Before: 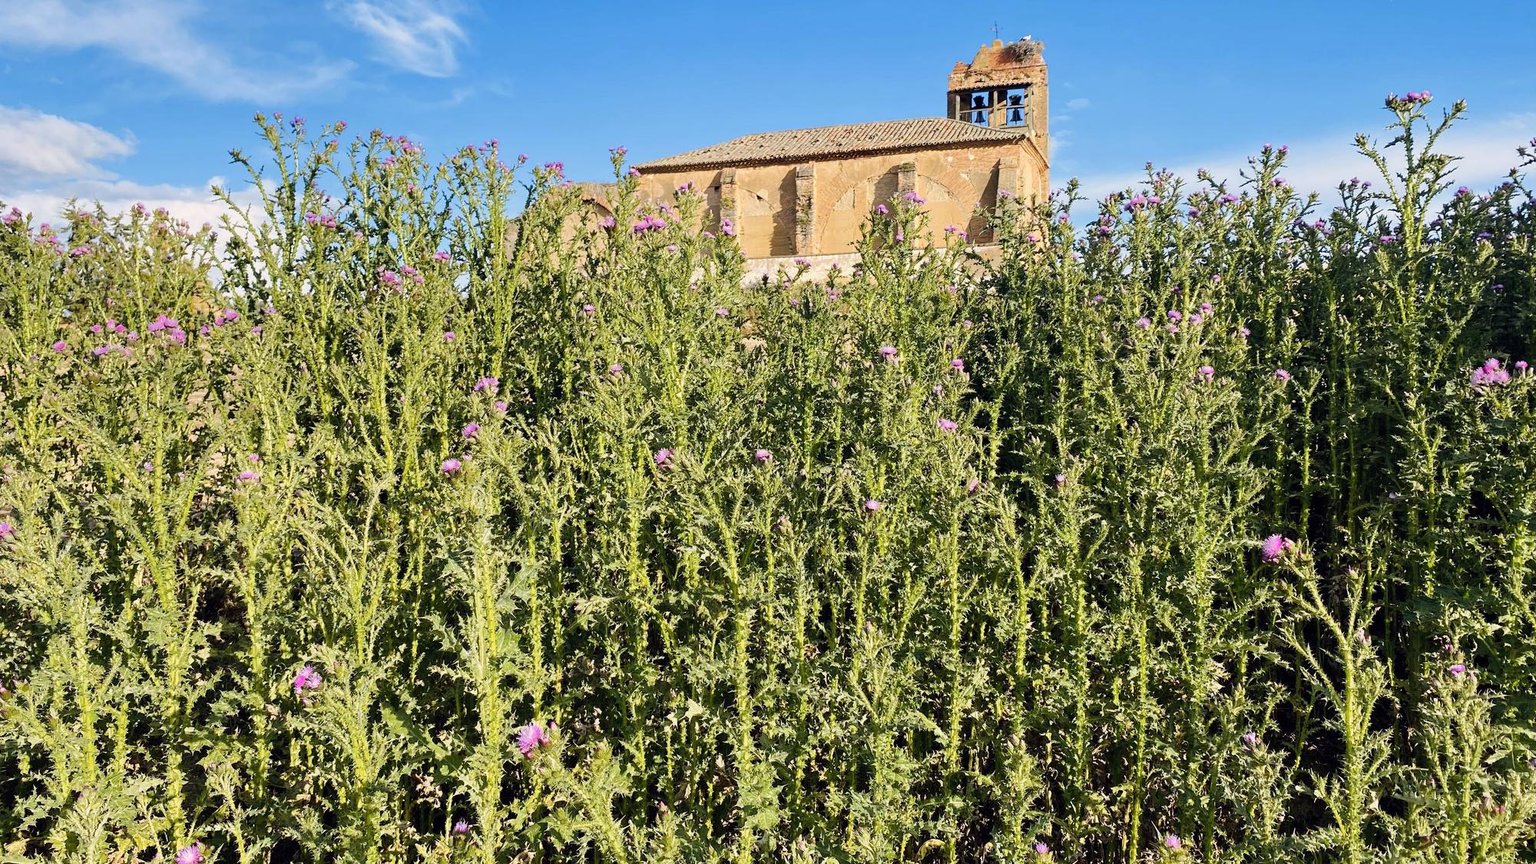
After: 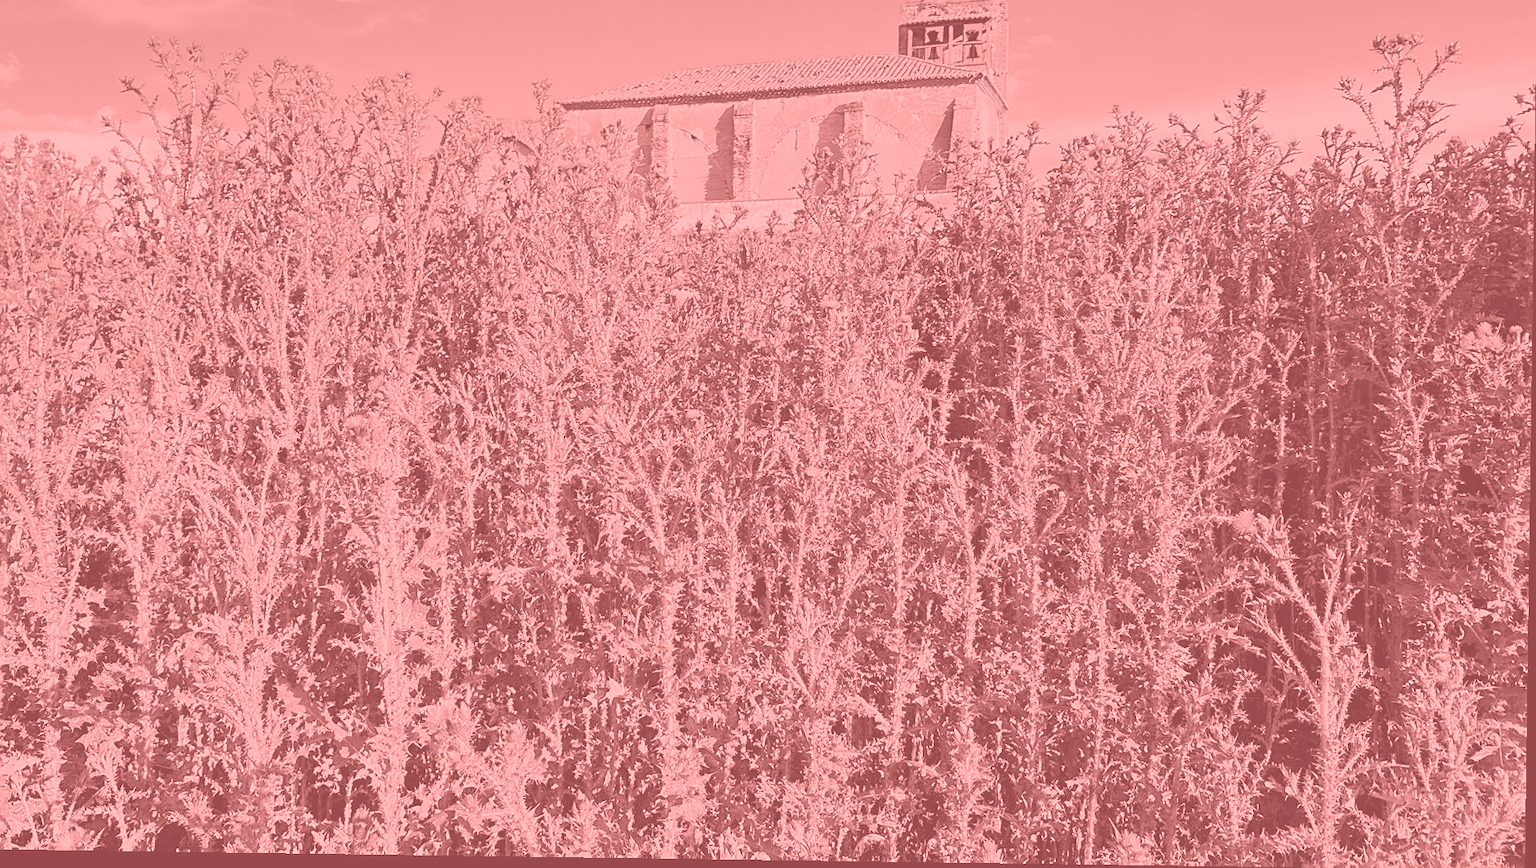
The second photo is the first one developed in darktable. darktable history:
shadows and highlights: shadows 12, white point adjustment 1.2, soften with gaussian
white balance: emerald 1
rotate and perspective: rotation 0.8°, automatic cropping off
color balance rgb: perceptual saturation grading › global saturation -0.31%, global vibrance -8%, contrast -13%, saturation formula JzAzBz (2021)
sharpen: on, module defaults
crop and rotate: left 8.262%, top 9.226%
colorize: saturation 51%, source mix 50.67%, lightness 50.67%
